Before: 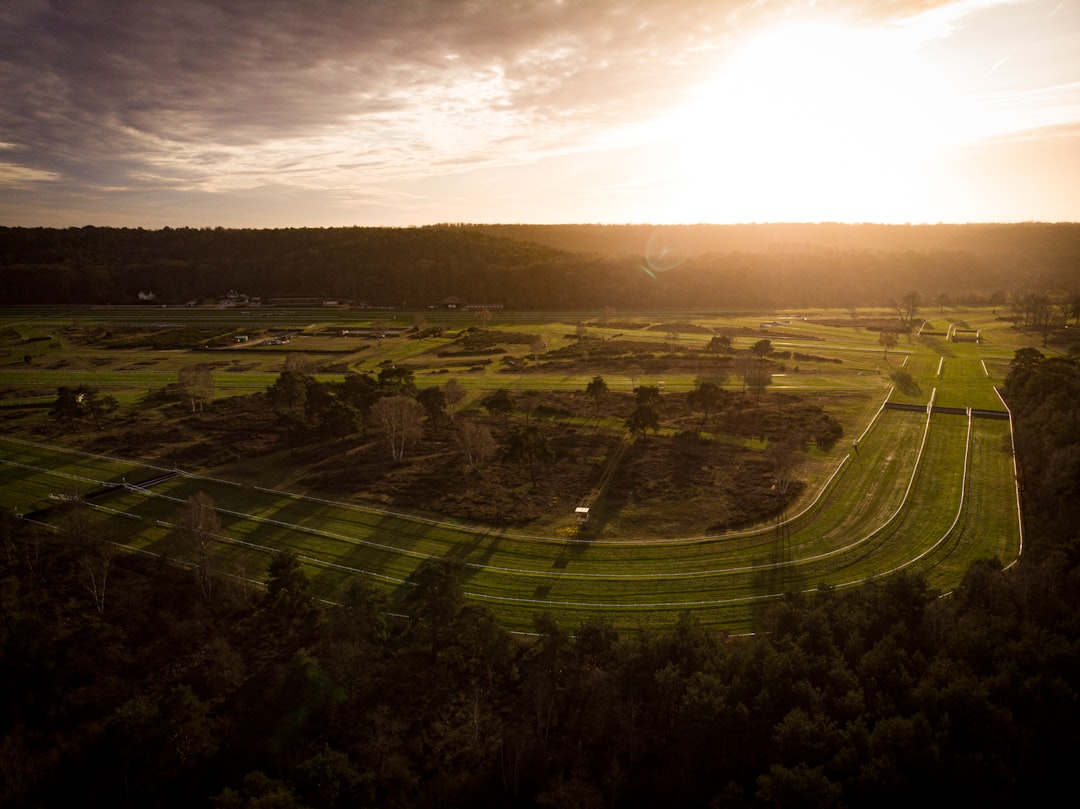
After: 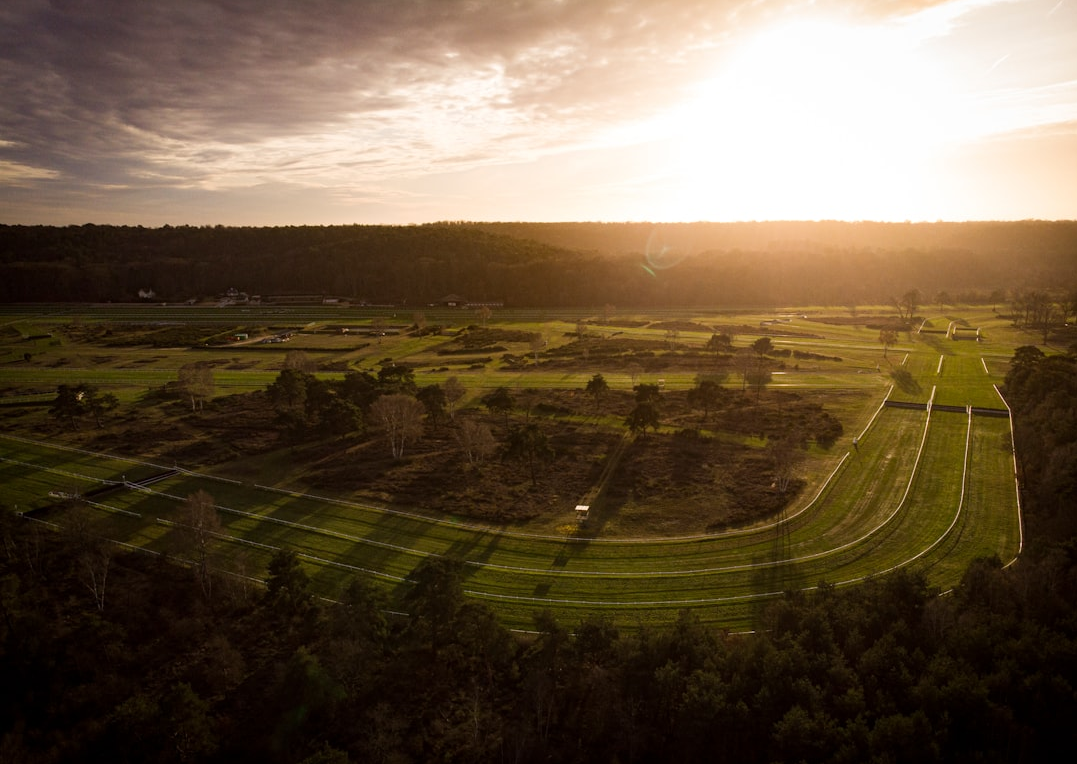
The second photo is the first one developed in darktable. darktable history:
crop: top 0.369%, right 0.266%, bottom 5.103%
